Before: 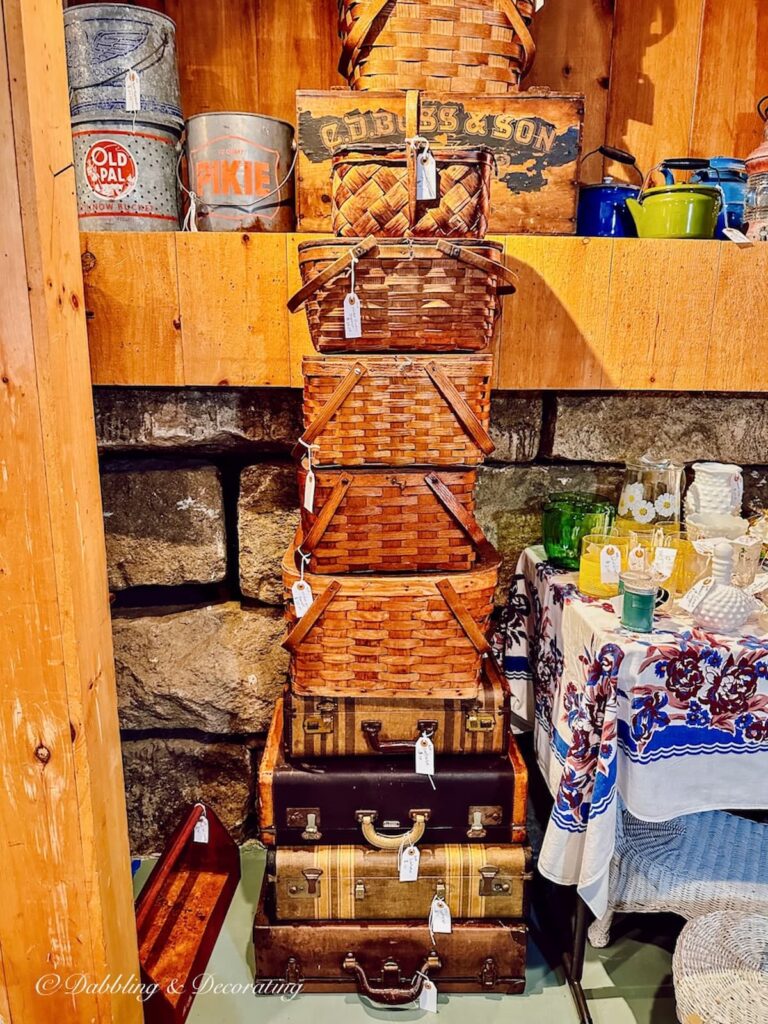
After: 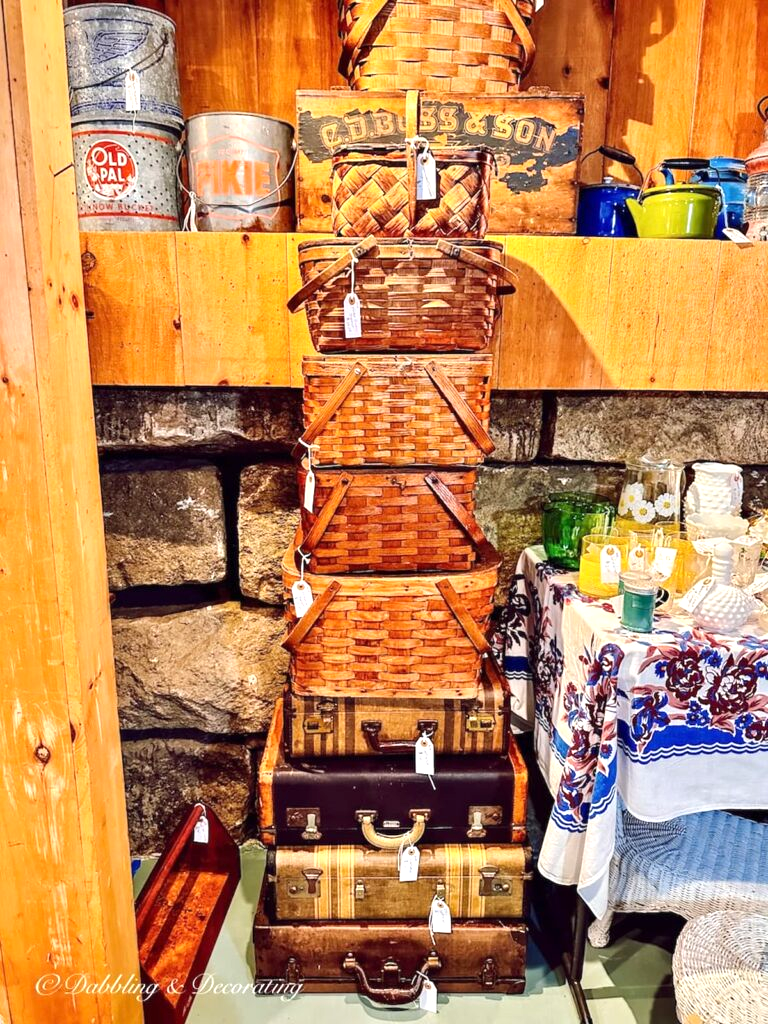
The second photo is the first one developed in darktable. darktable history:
exposure: exposure 0.557 EV, compensate highlight preservation false
